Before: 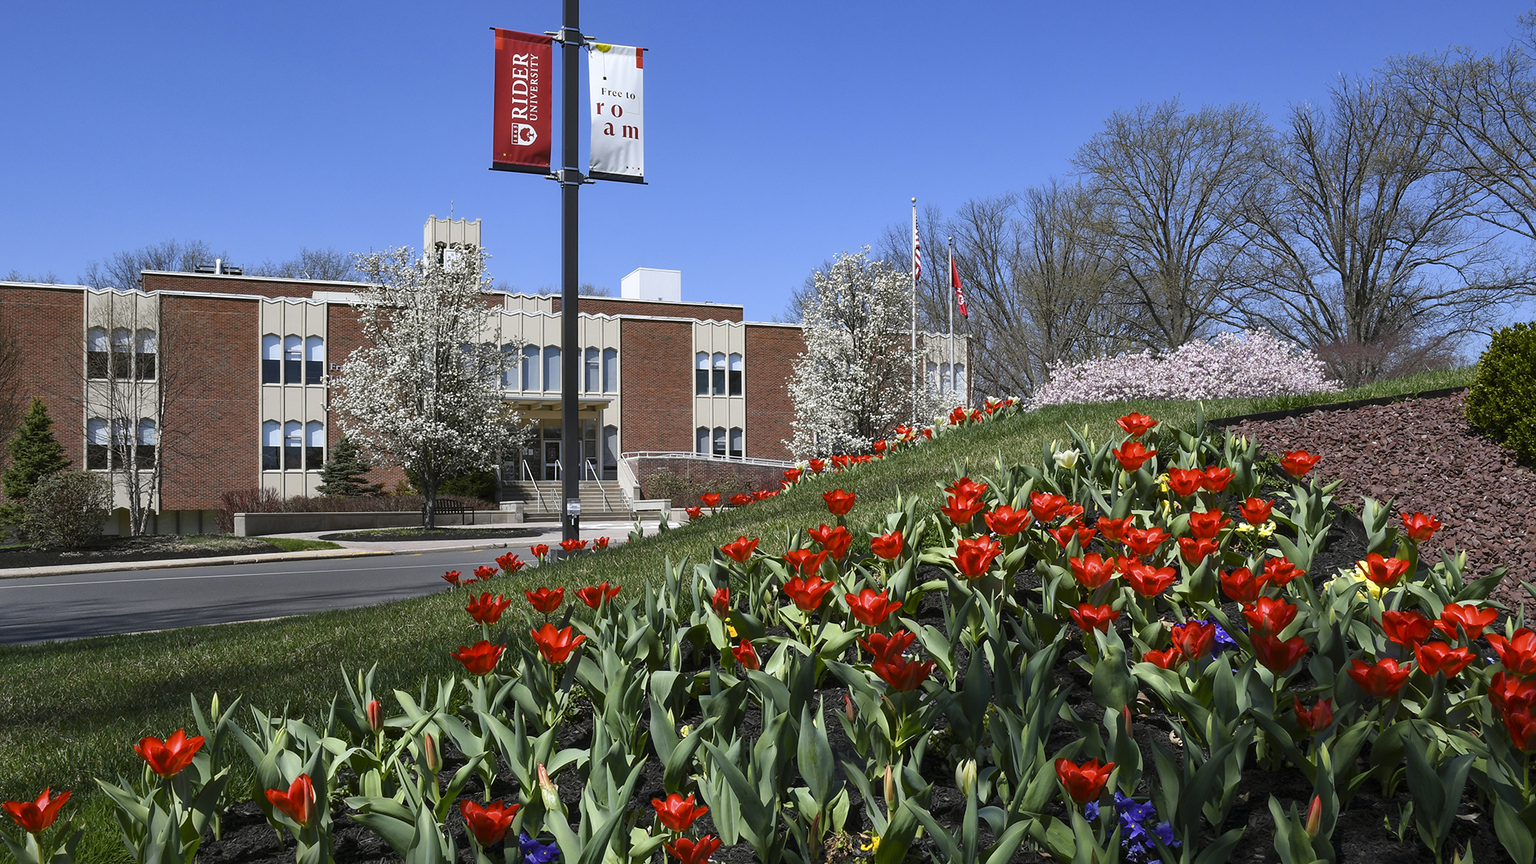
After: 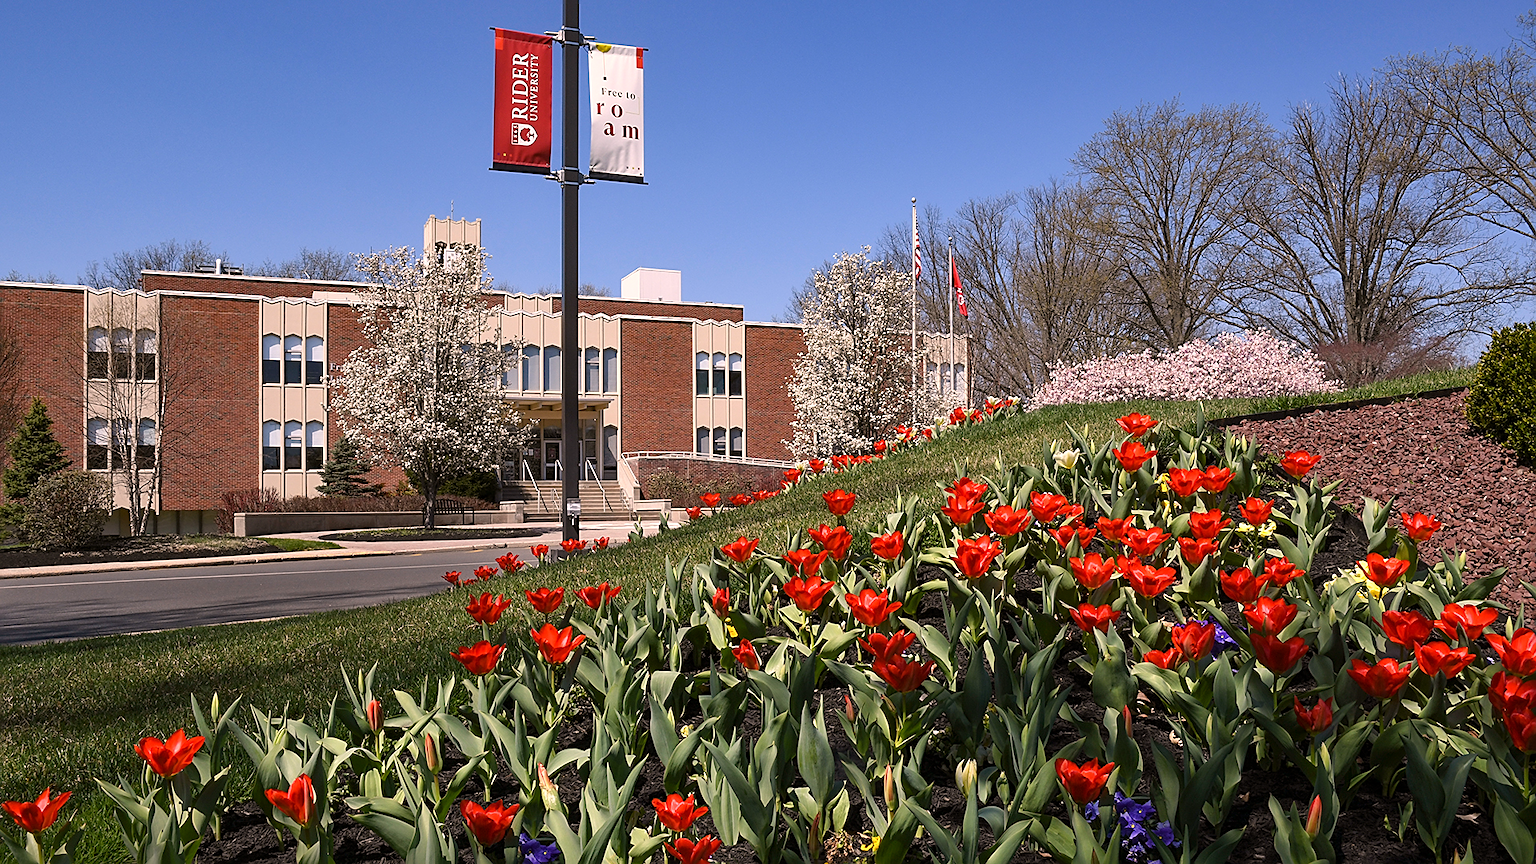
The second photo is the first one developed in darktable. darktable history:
sharpen: on, module defaults
white balance: red 1.127, blue 0.943
